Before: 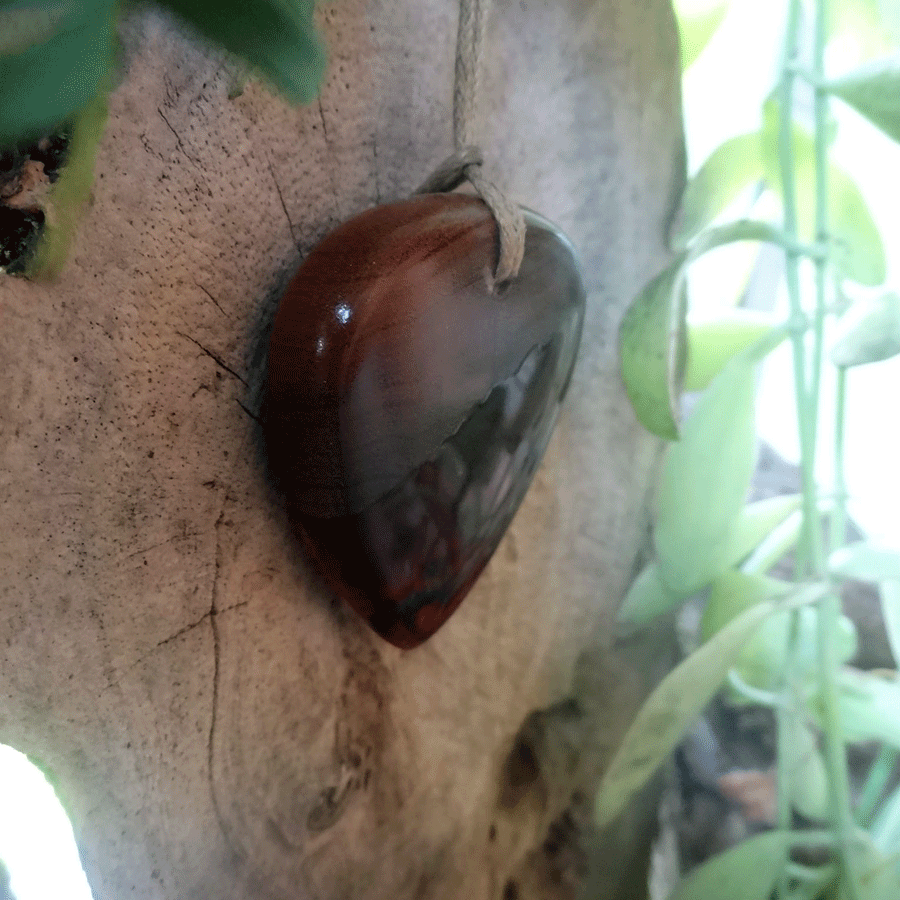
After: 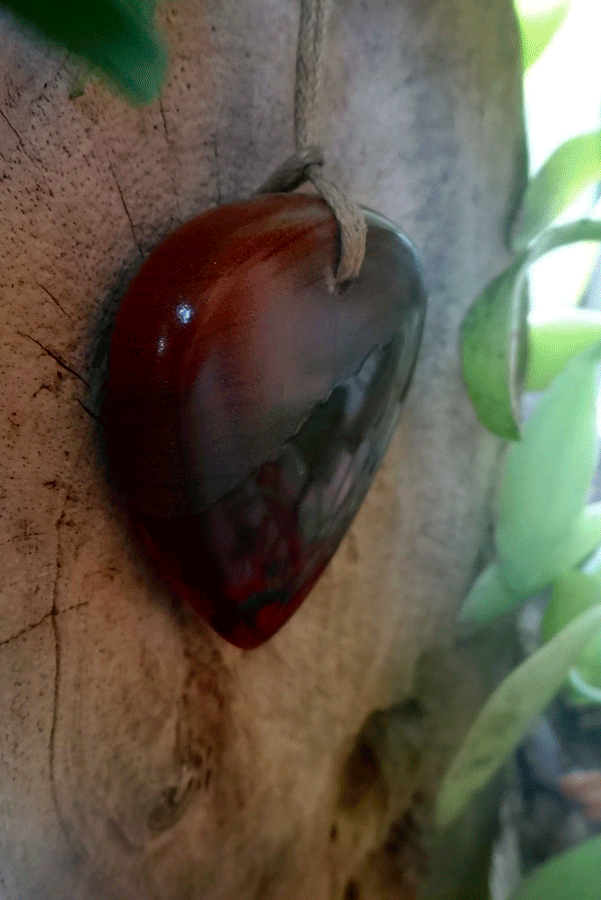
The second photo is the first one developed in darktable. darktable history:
crop and rotate: left 17.732%, right 15.423%
shadows and highlights: on, module defaults
contrast brightness saturation: brightness -0.25, saturation 0.2
